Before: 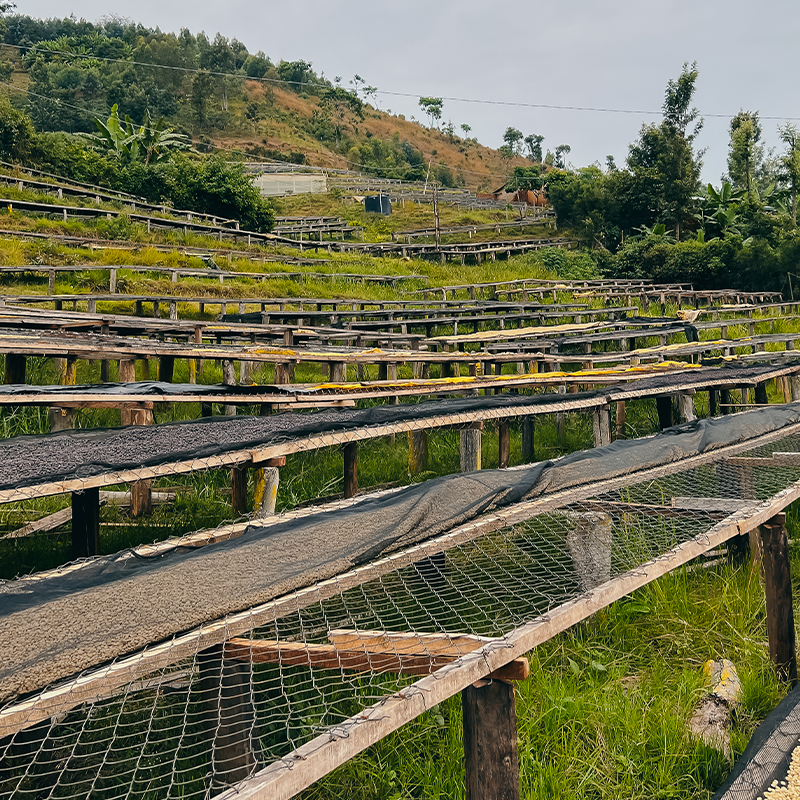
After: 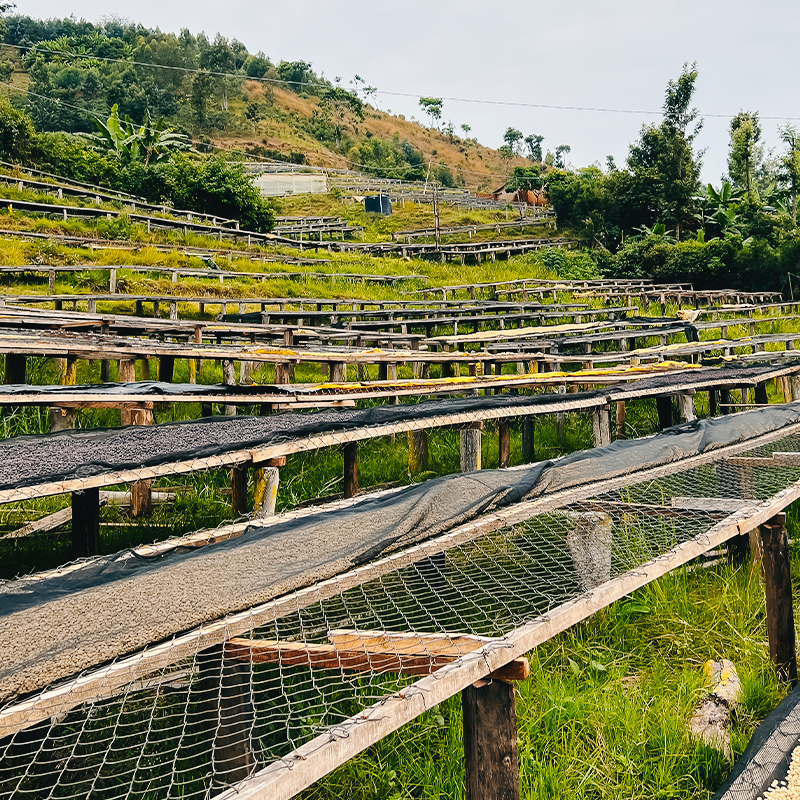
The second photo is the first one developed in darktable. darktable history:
tone curve: curves: ch0 [(0, 0.023) (0.087, 0.065) (0.184, 0.168) (0.45, 0.54) (0.57, 0.683) (0.722, 0.825) (0.877, 0.948) (1, 1)]; ch1 [(0, 0) (0.388, 0.369) (0.447, 0.447) (0.505, 0.5) (0.534, 0.528) (0.573, 0.583) (0.663, 0.68) (1, 1)]; ch2 [(0, 0) (0.314, 0.223) (0.427, 0.405) (0.492, 0.505) (0.531, 0.55) (0.589, 0.599) (1, 1)], preserve colors none
